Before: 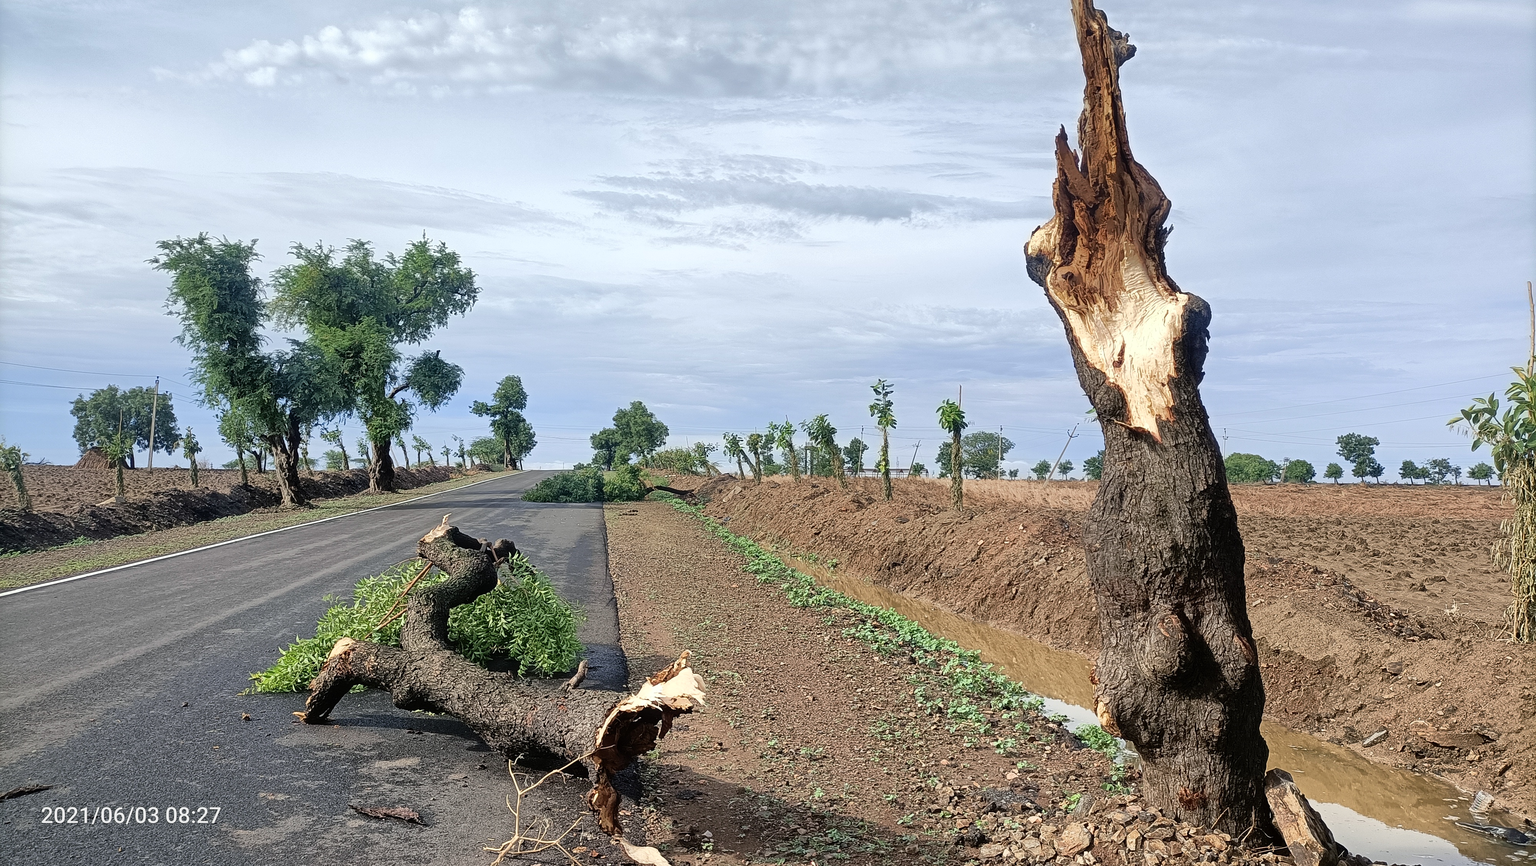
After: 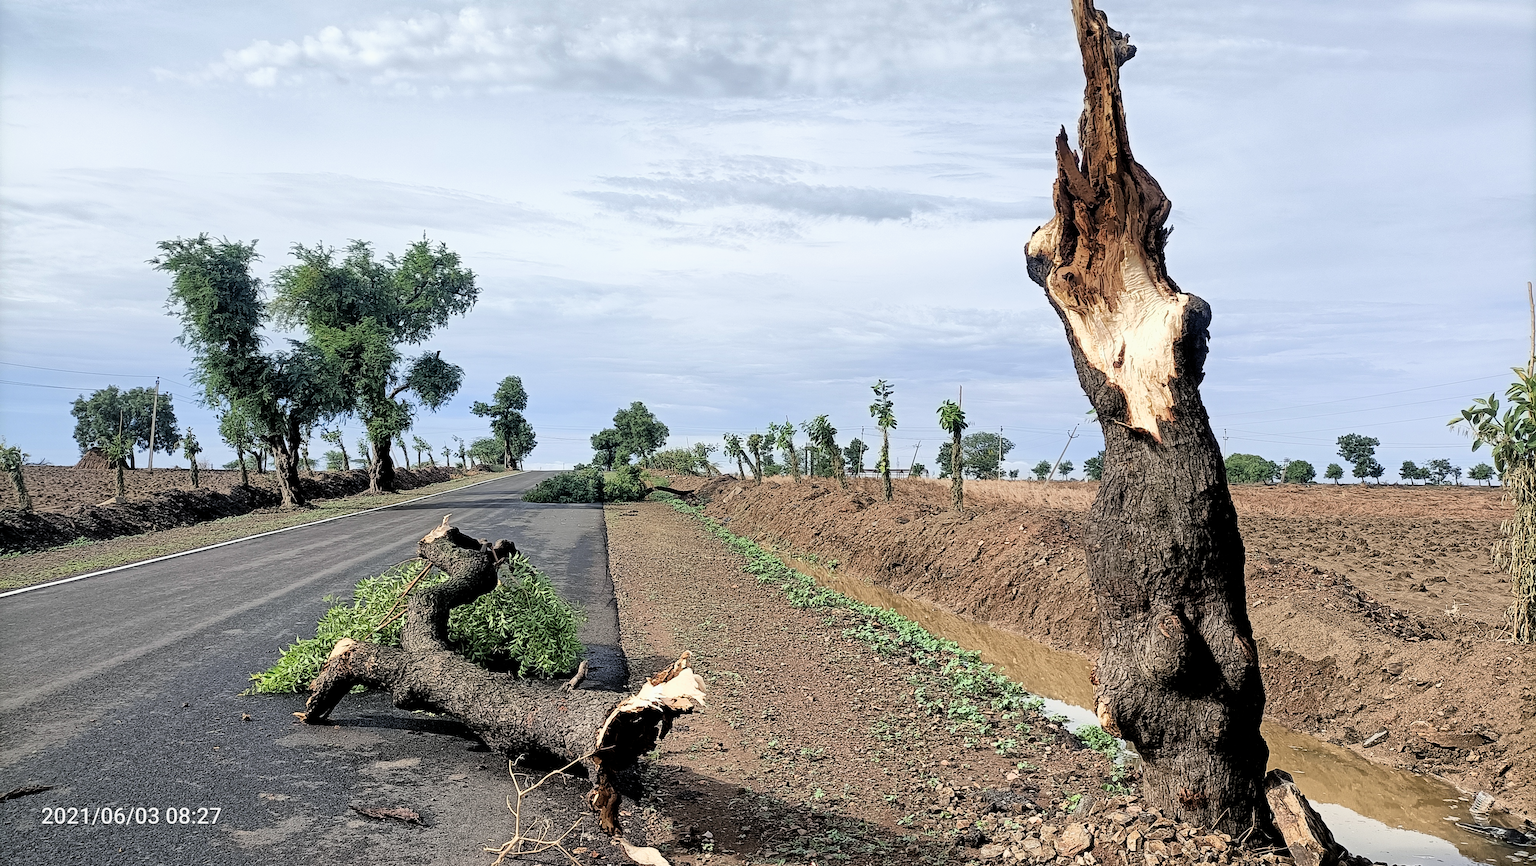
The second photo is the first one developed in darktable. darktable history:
filmic rgb: black relative exposure -6.25 EV, white relative exposure 2.79 EV, target black luminance 0%, hardness 4.65, latitude 67.74%, contrast 1.29, shadows ↔ highlights balance -3.2%
